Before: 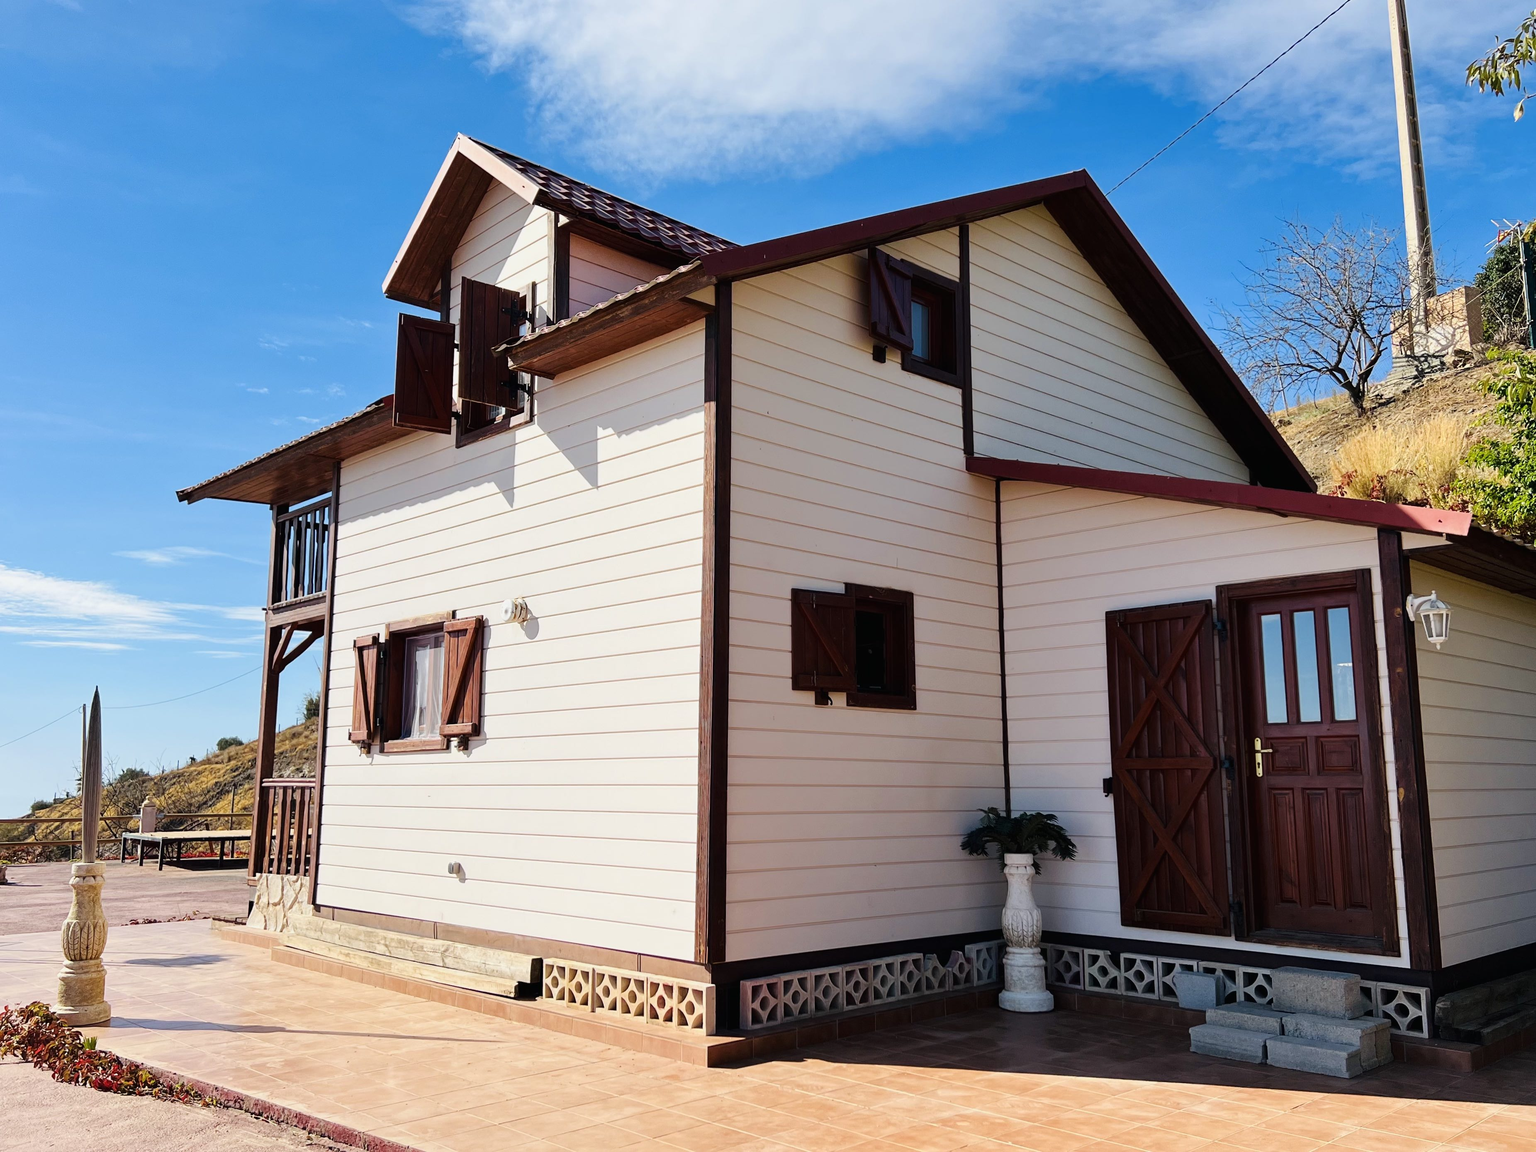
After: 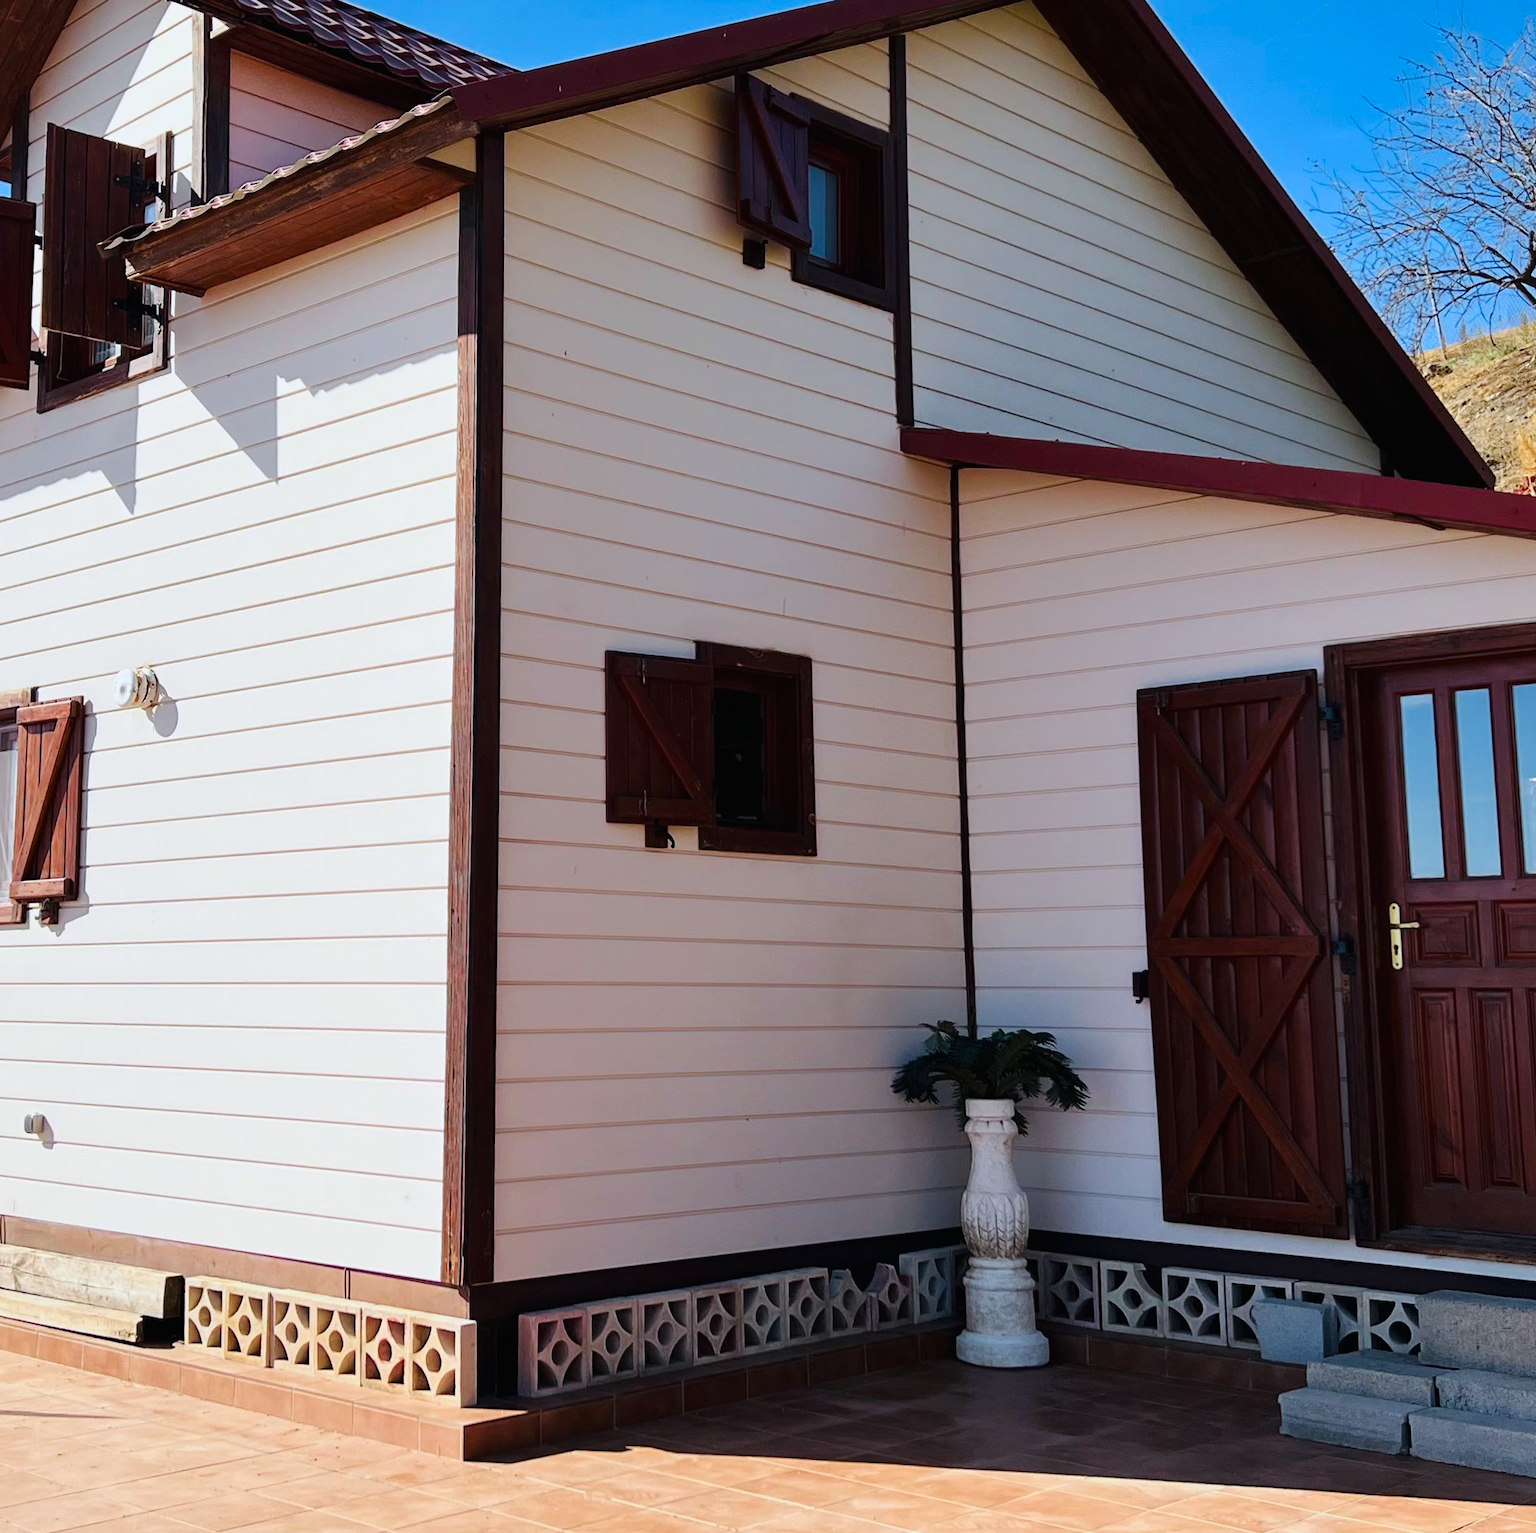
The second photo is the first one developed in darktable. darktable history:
white balance: red 0.974, blue 1.044
crop and rotate: left 28.256%, top 17.734%, right 12.656%, bottom 3.573%
